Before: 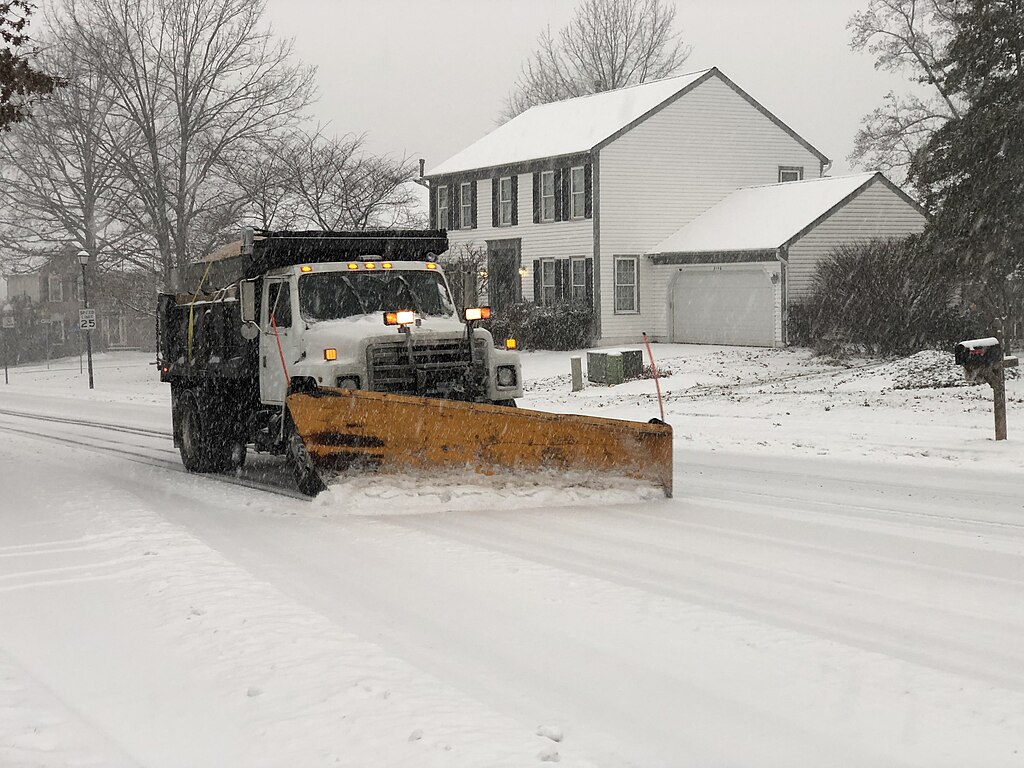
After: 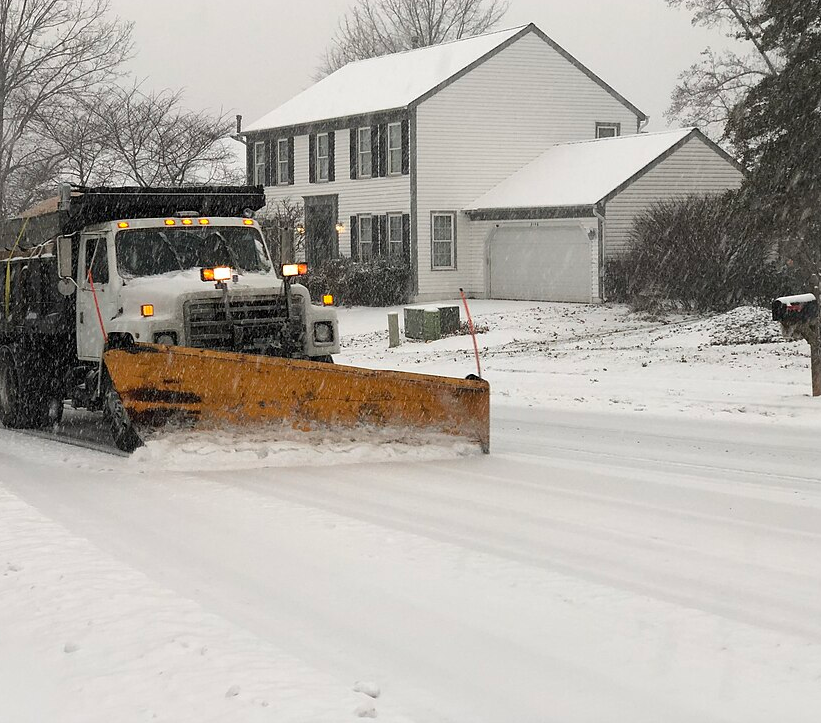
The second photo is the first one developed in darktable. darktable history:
crop and rotate: left 17.967%, top 5.782%, right 1.796%
